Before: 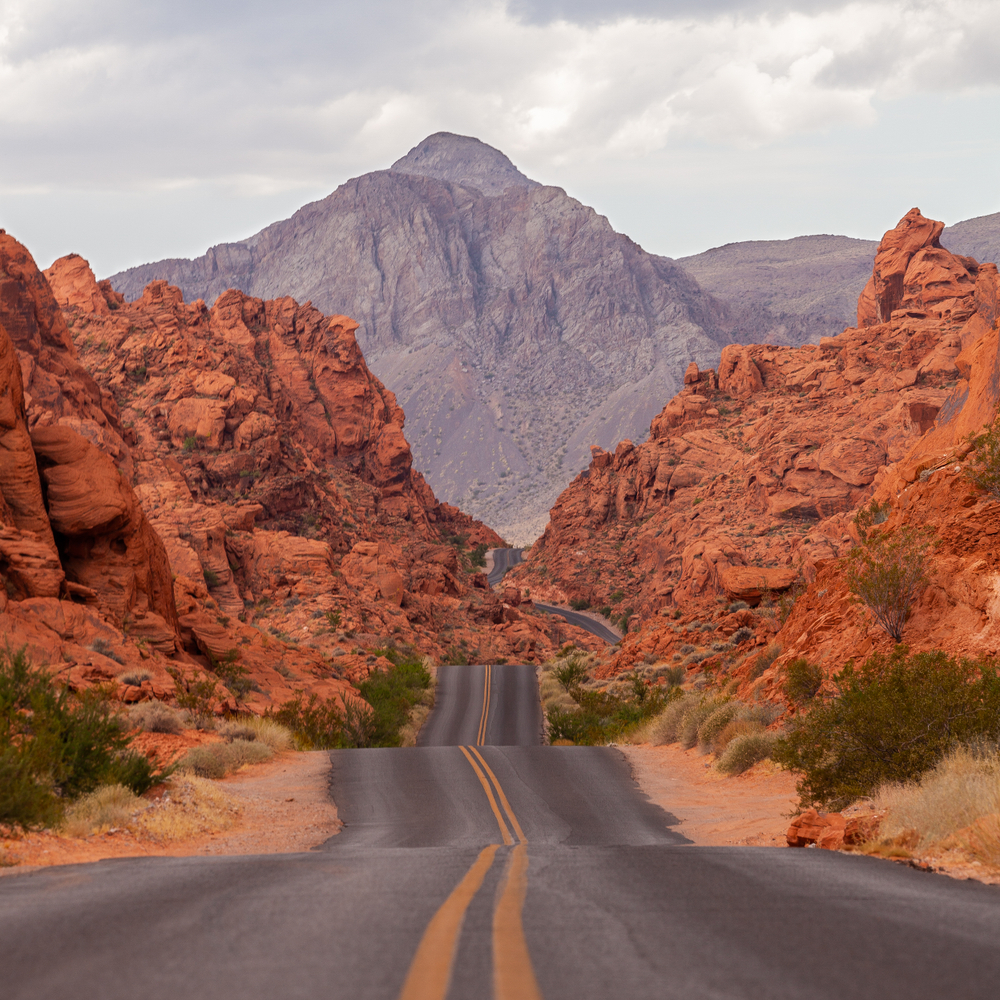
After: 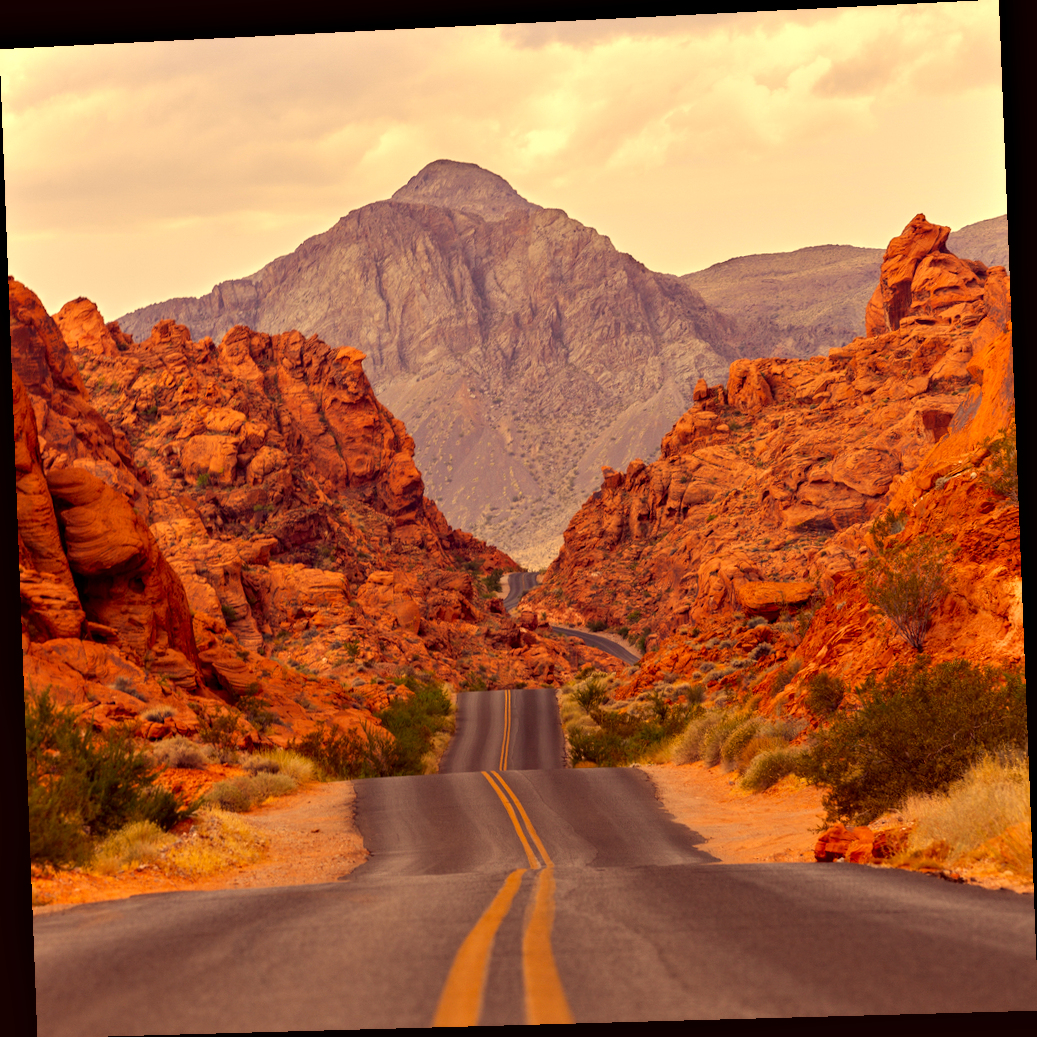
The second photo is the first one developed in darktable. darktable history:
sharpen: radius 2.883, amount 0.868, threshold 47.523
rotate and perspective: rotation -2.22°, lens shift (horizontal) -0.022, automatic cropping off
color correction: highlights a* 10.12, highlights b* 39.04, shadows a* 14.62, shadows b* 3.37
contrast equalizer: octaves 7, y [[0.528, 0.548, 0.563, 0.562, 0.546, 0.526], [0.55 ×6], [0 ×6], [0 ×6], [0 ×6]]
